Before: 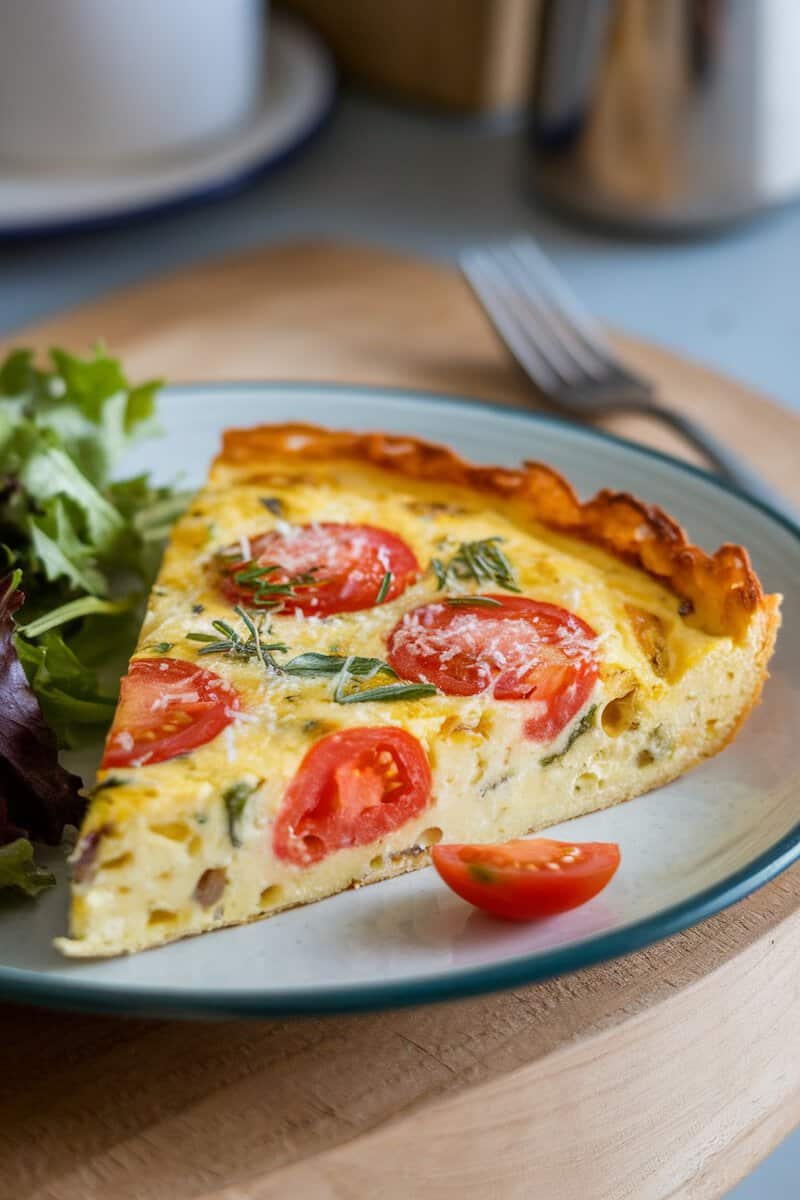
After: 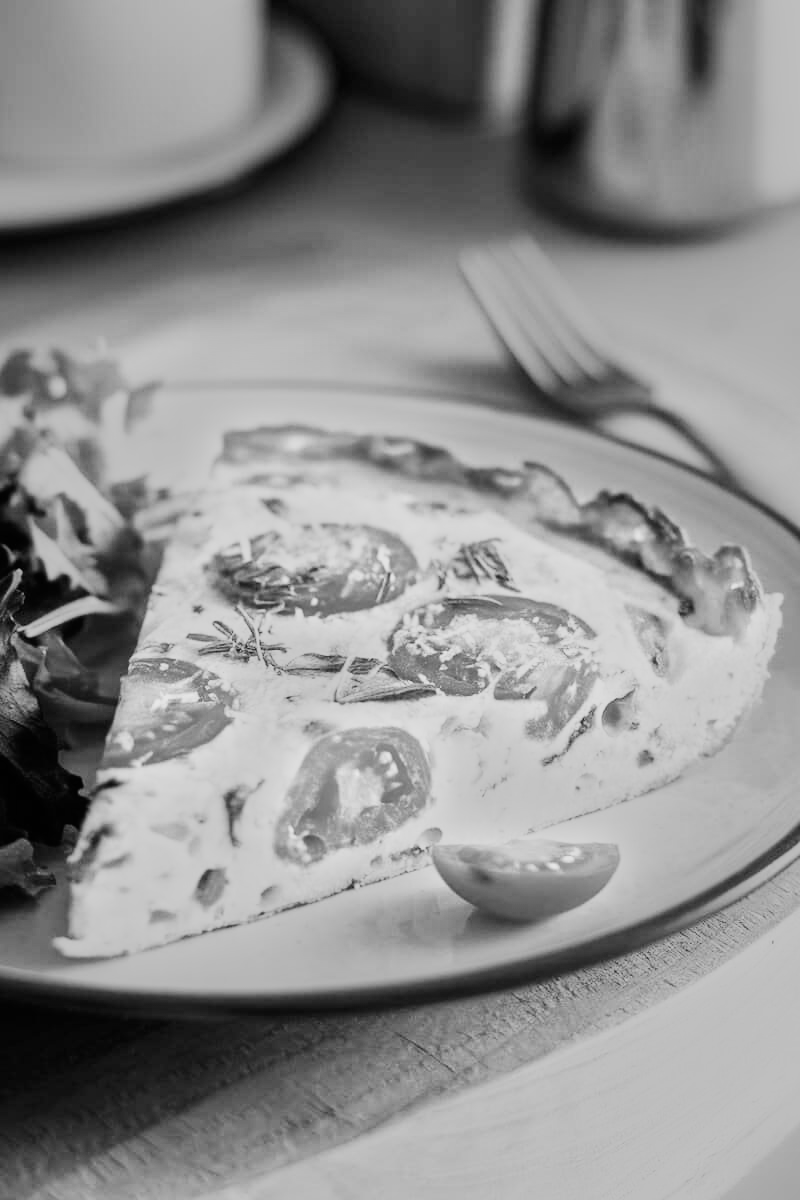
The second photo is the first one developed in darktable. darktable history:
base curve: curves: ch0 [(0, 0) (0.007, 0.004) (0.027, 0.03) (0.046, 0.07) (0.207, 0.54) (0.442, 0.872) (0.673, 0.972) (1, 1)], preserve colors none
tone equalizer: on, module defaults
monochrome: a 79.32, b 81.83, size 1.1
